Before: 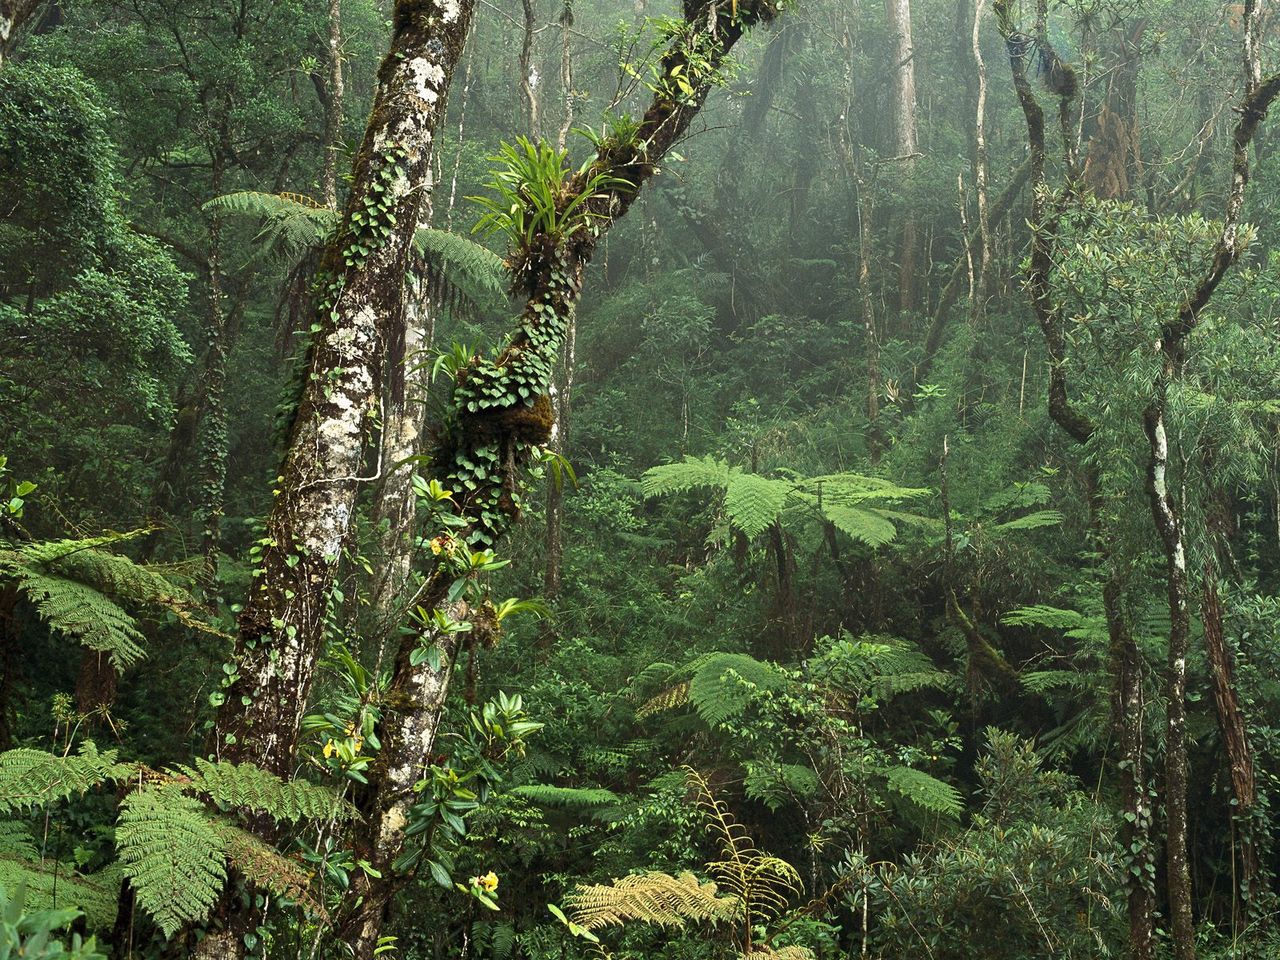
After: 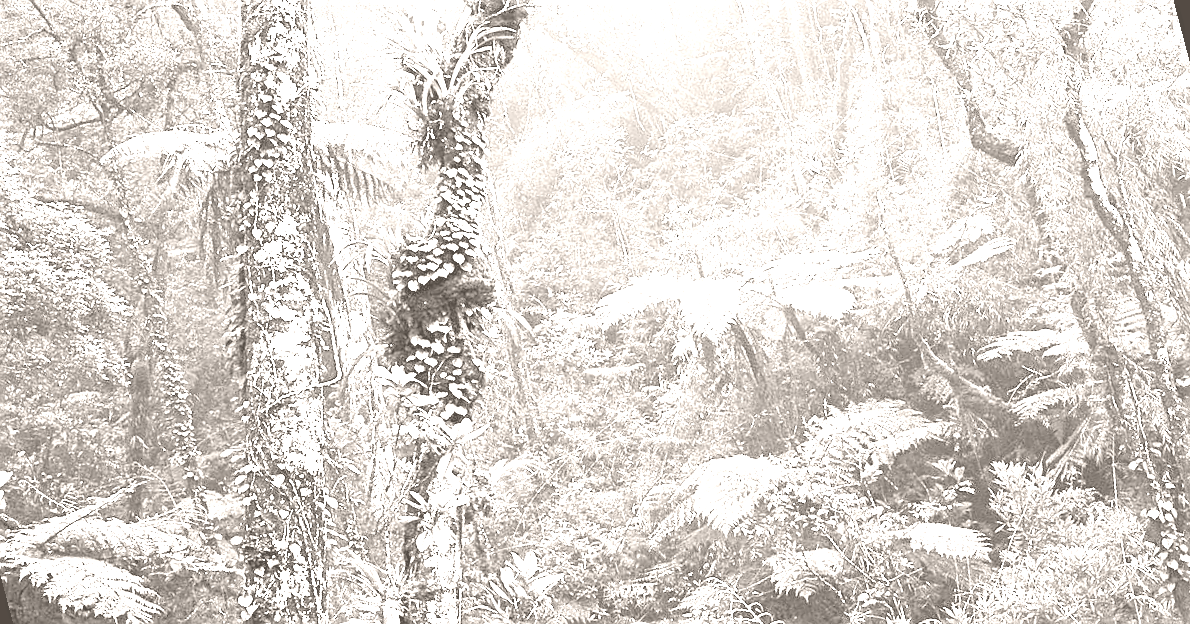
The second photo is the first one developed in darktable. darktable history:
sharpen: on, module defaults
rotate and perspective: rotation -14.8°, crop left 0.1, crop right 0.903, crop top 0.25, crop bottom 0.748
exposure: black level correction 0, exposure 2 EV, compensate highlight preservation false
colorize: hue 34.49°, saturation 35.33%, source mix 100%, lightness 55%, version 1
